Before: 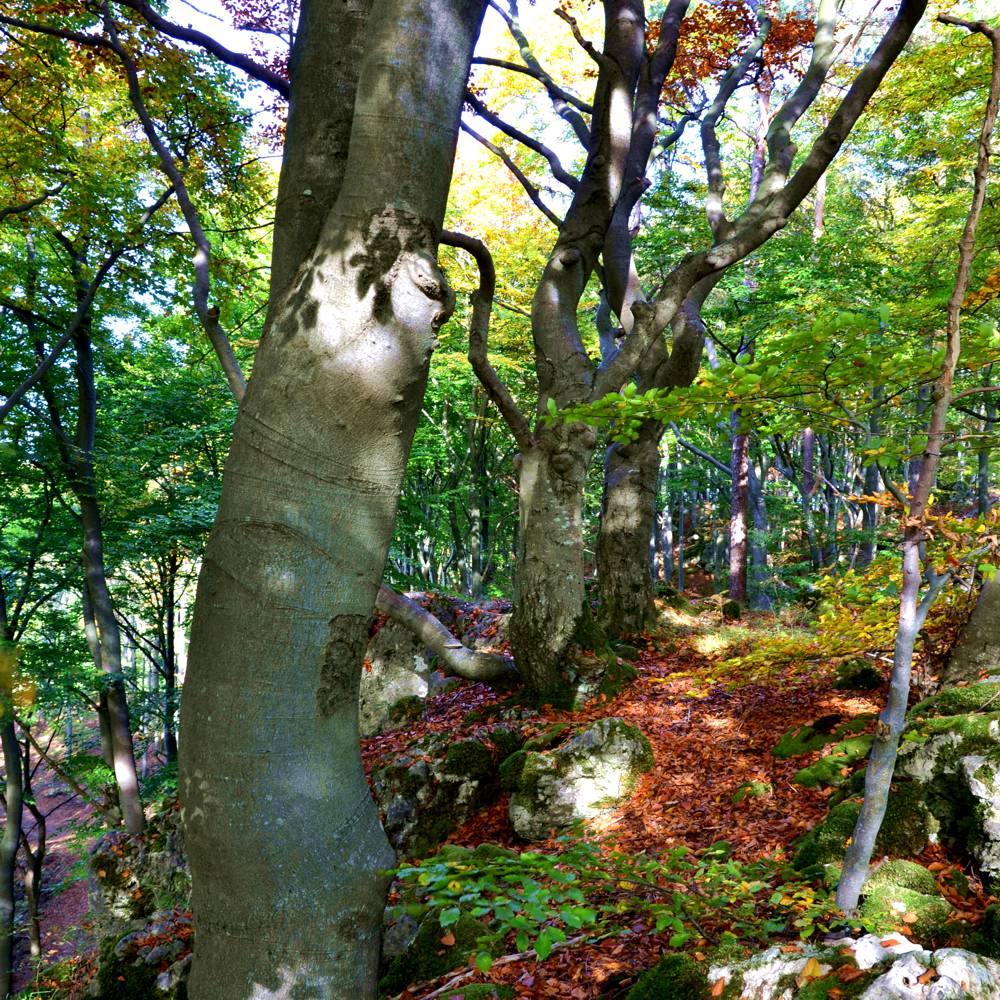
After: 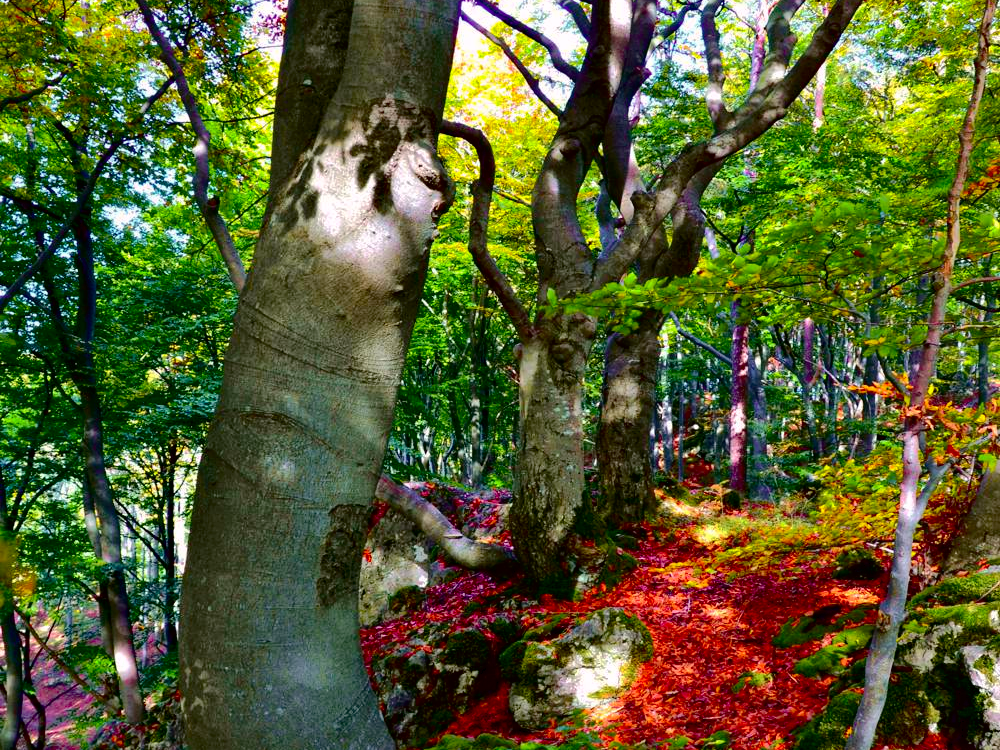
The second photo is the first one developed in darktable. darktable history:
contrast brightness saturation: saturation -0.05
tone curve: curves: ch0 [(0, 0) (0.106, 0.026) (0.275, 0.155) (0.392, 0.314) (0.513, 0.481) (0.657, 0.667) (1, 1)]; ch1 [(0, 0) (0.5, 0.511) (0.536, 0.579) (0.587, 0.69) (1, 1)]; ch2 [(0, 0) (0.5, 0.5) (0.55, 0.552) (0.625, 0.699) (1, 1)], color space Lab, independent channels, preserve colors none
shadows and highlights: on, module defaults
crop: top 11.038%, bottom 13.962%
